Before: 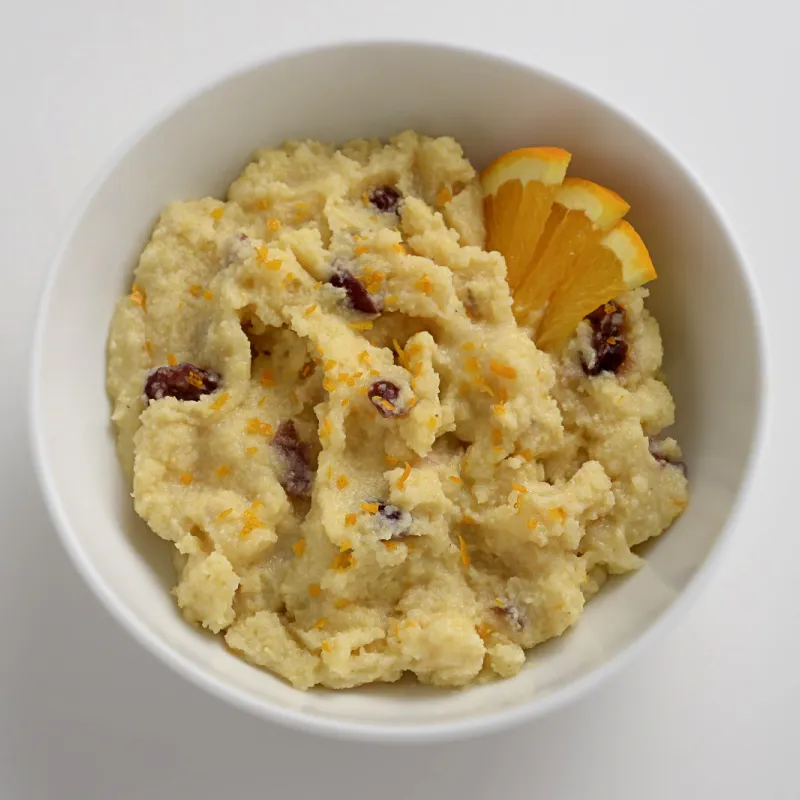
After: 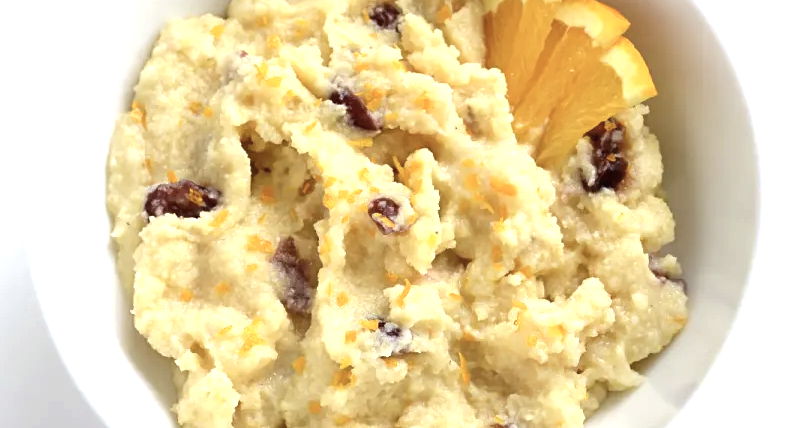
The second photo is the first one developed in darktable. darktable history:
white balance: red 0.974, blue 1.044
color correction: saturation 0.8
crop and rotate: top 23.043%, bottom 23.437%
exposure: black level correction 0, exposure 1.1 EV, compensate exposure bias true, compensate highlight preservation false
tone equalizer: on, module defaults
